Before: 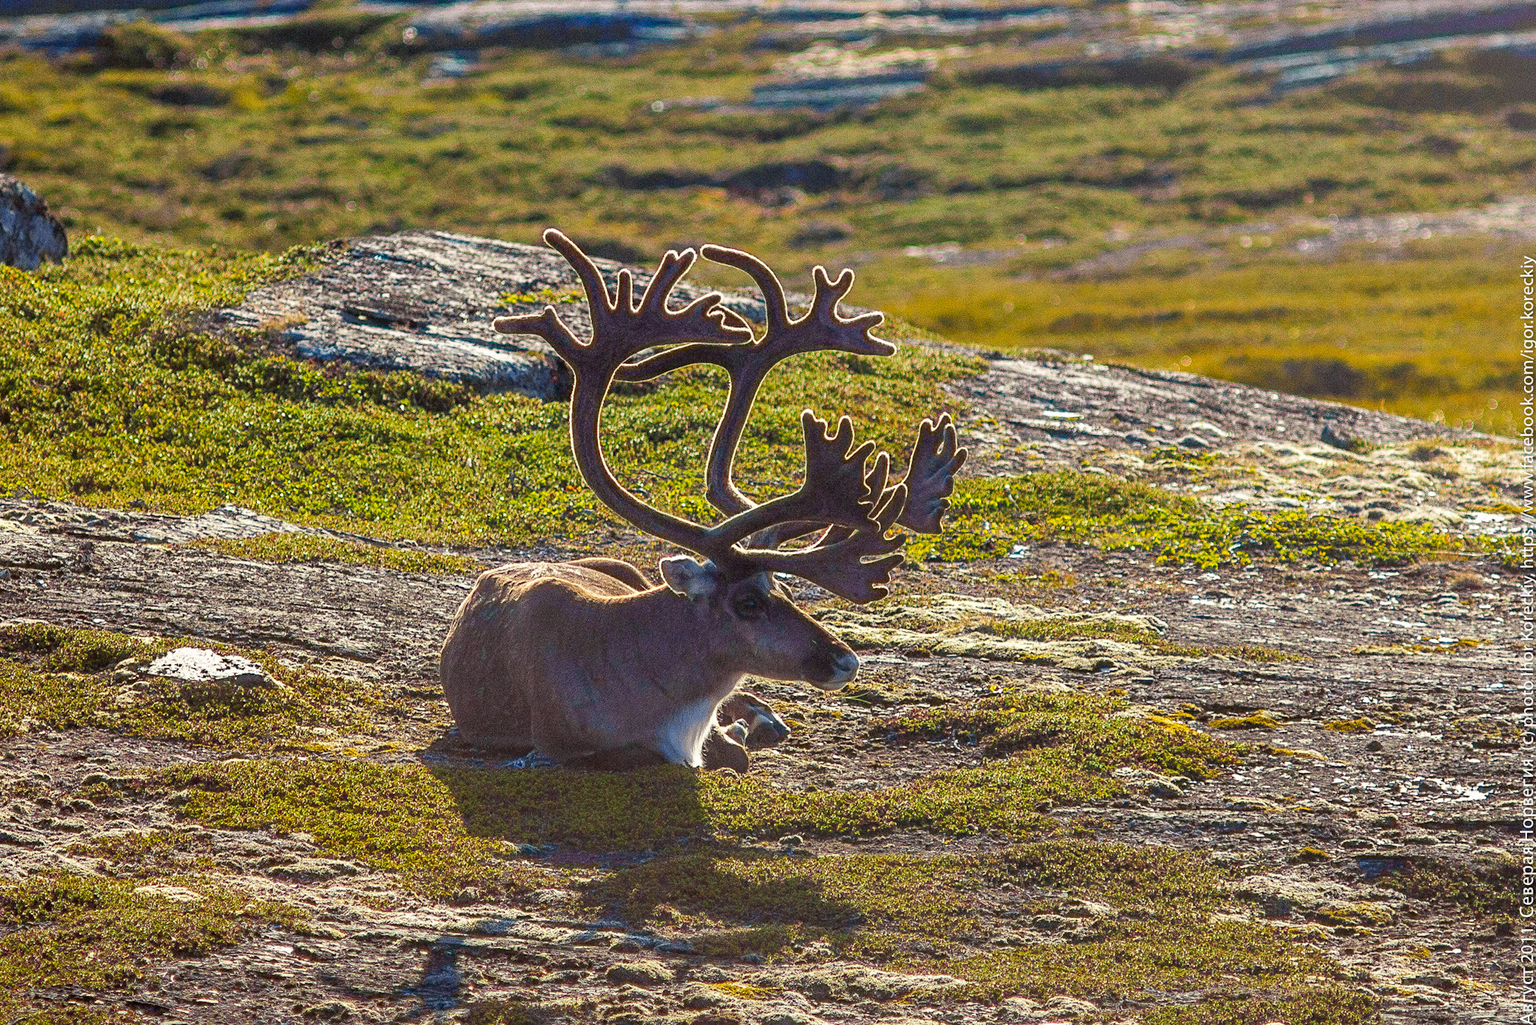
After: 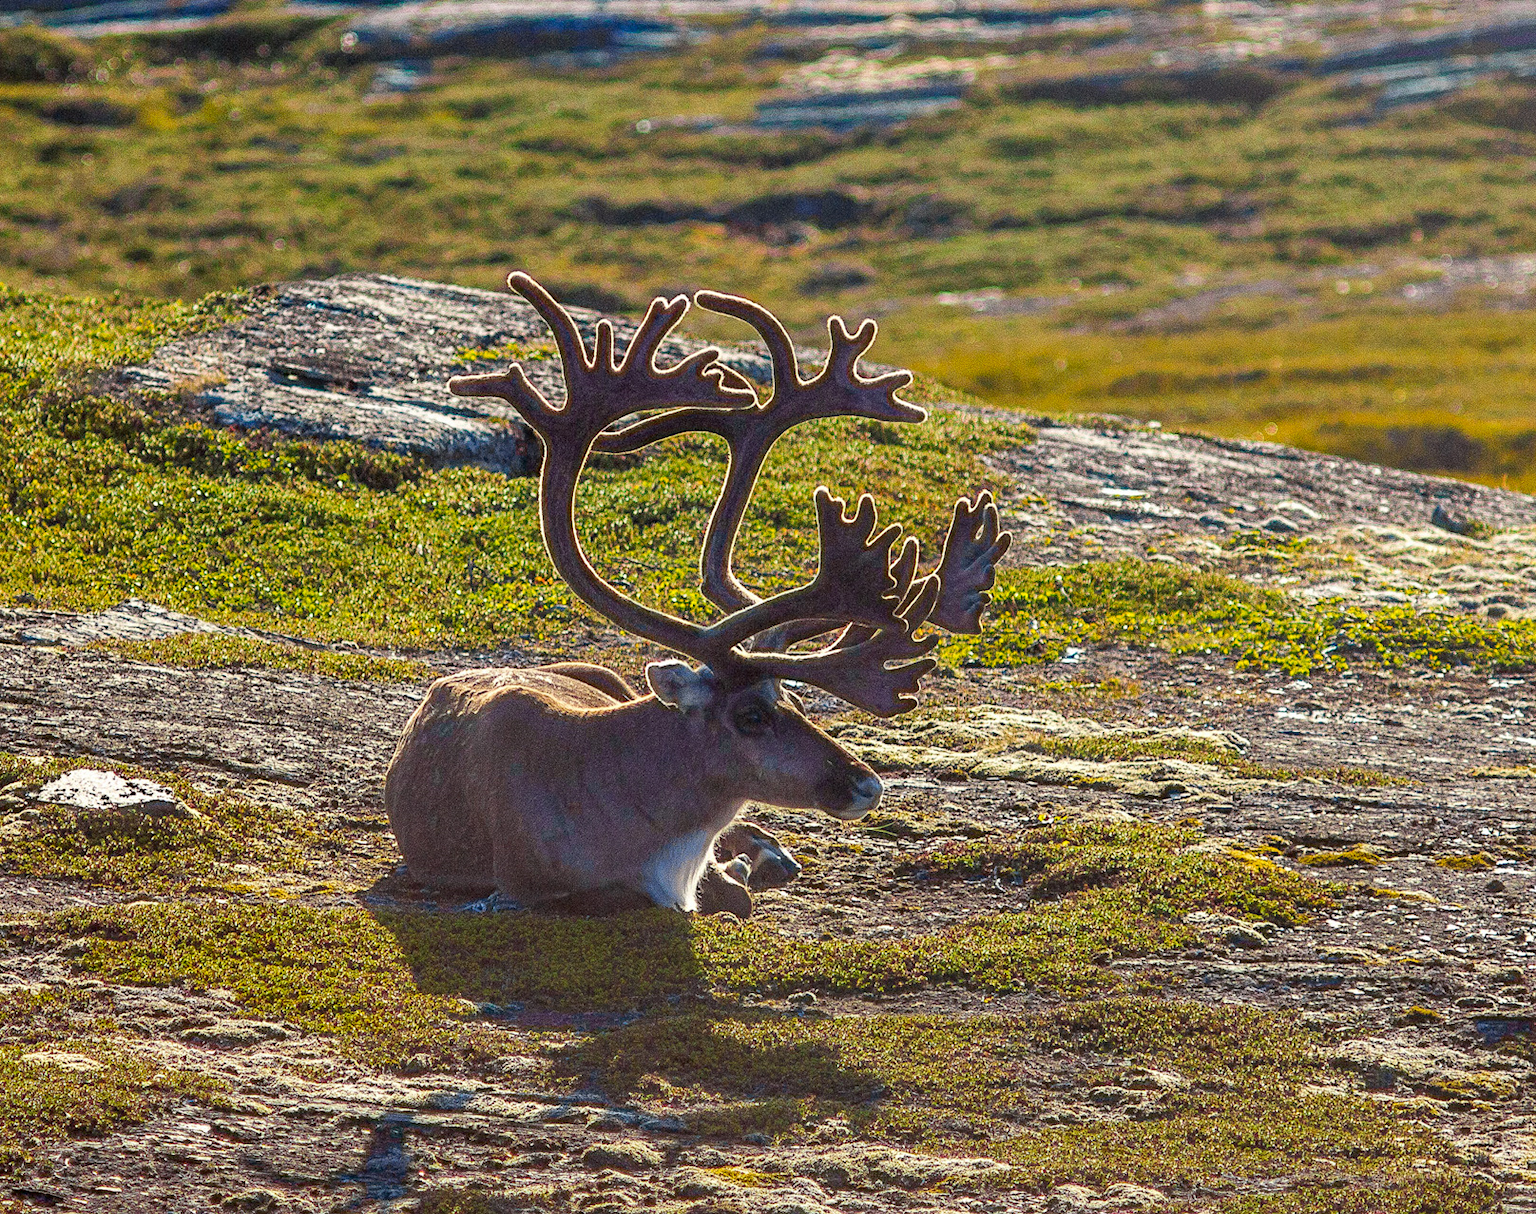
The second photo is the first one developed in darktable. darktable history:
exposure: black level correction 0.001, compensate highlight preservation false
crop: left 7.598%, right 7.873%
